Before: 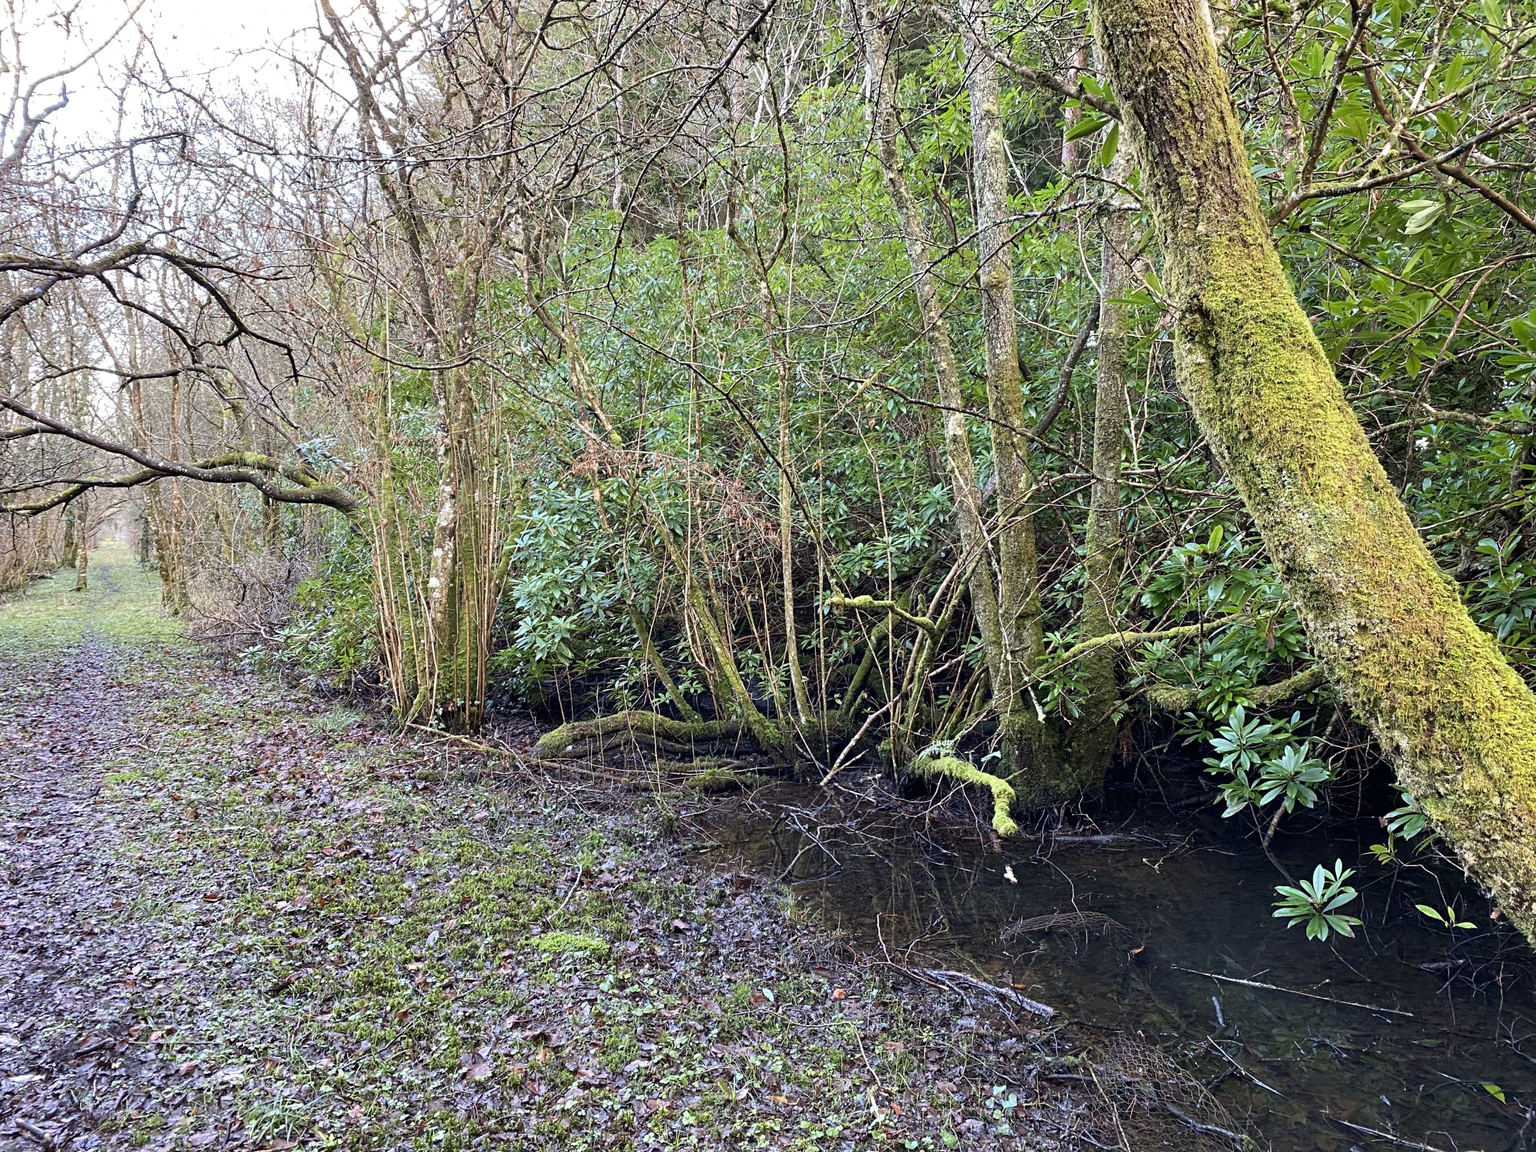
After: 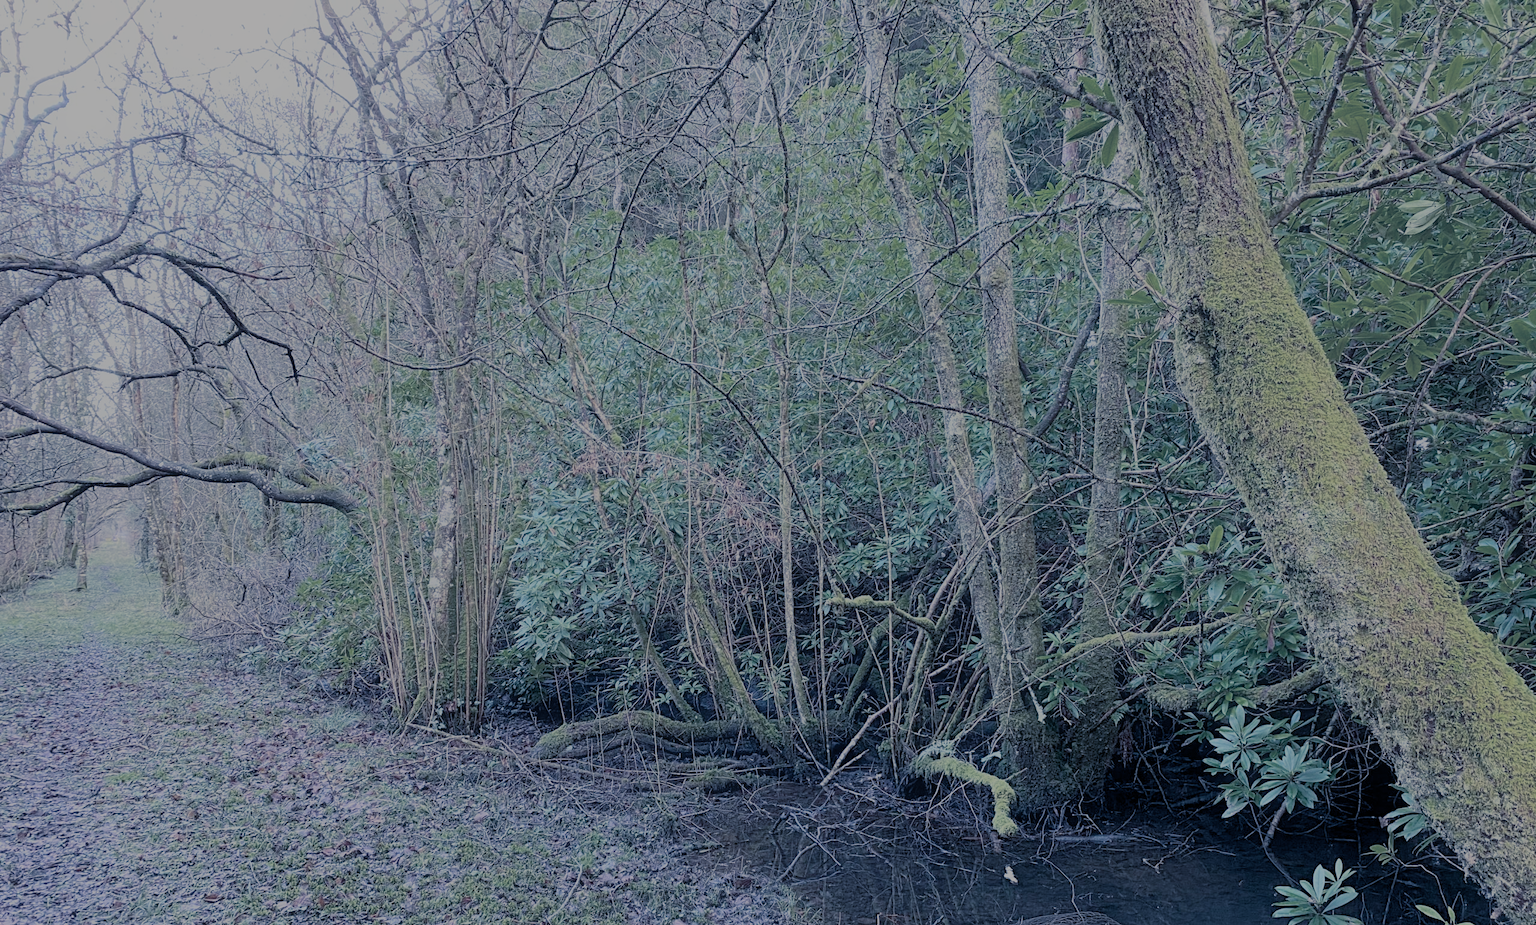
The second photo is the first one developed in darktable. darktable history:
filmic rgb: white relative exposure 8 EV, threshold 3 EV, structure ↔ texture 100%, target black luminance 0%, hardness 2.44, latitude 76.53%, contrast 0.562, shadows ↔ highlights balance 0%, preserve chrominance no, color science v4 (2020), iterations of high-quality reconstruction 10, type of noise poissonian, enable highlight reconstruction true
color balance rgb: perceptual saturation grading › global saturation 30%
contrast equalizer: y [[0.5, 0.486, 0.447, 0.446, 0.489, 0.5], [0.5 ×6], [0.5 ×6], [0 ×6], [0 ×6]]
split-toning: shadows › hue 226.8°, shadows › saturation 0.56, highlights › hue 28.8°, balance -40, compress 0%
crop: bottom 19.644%
